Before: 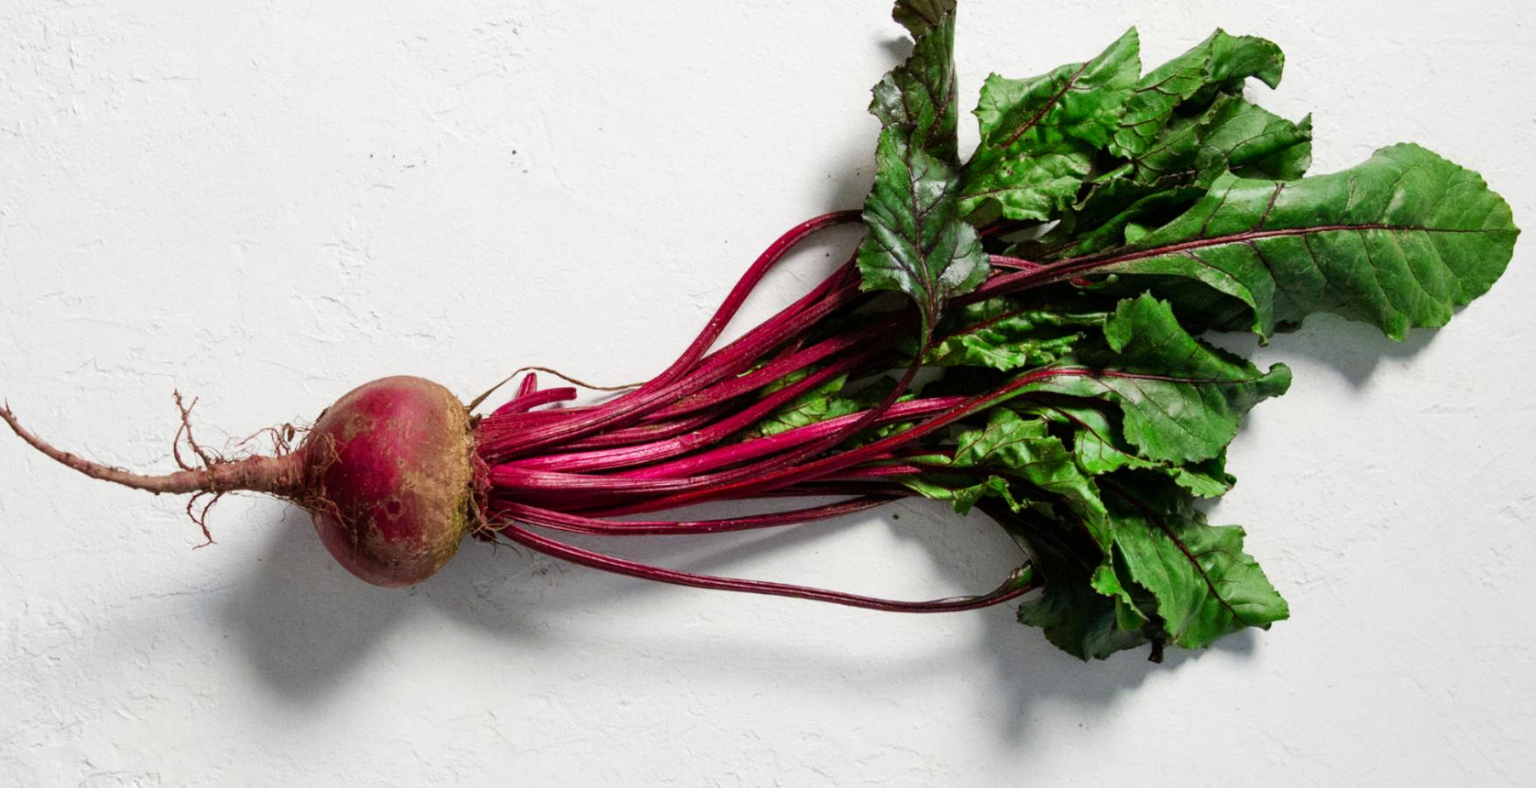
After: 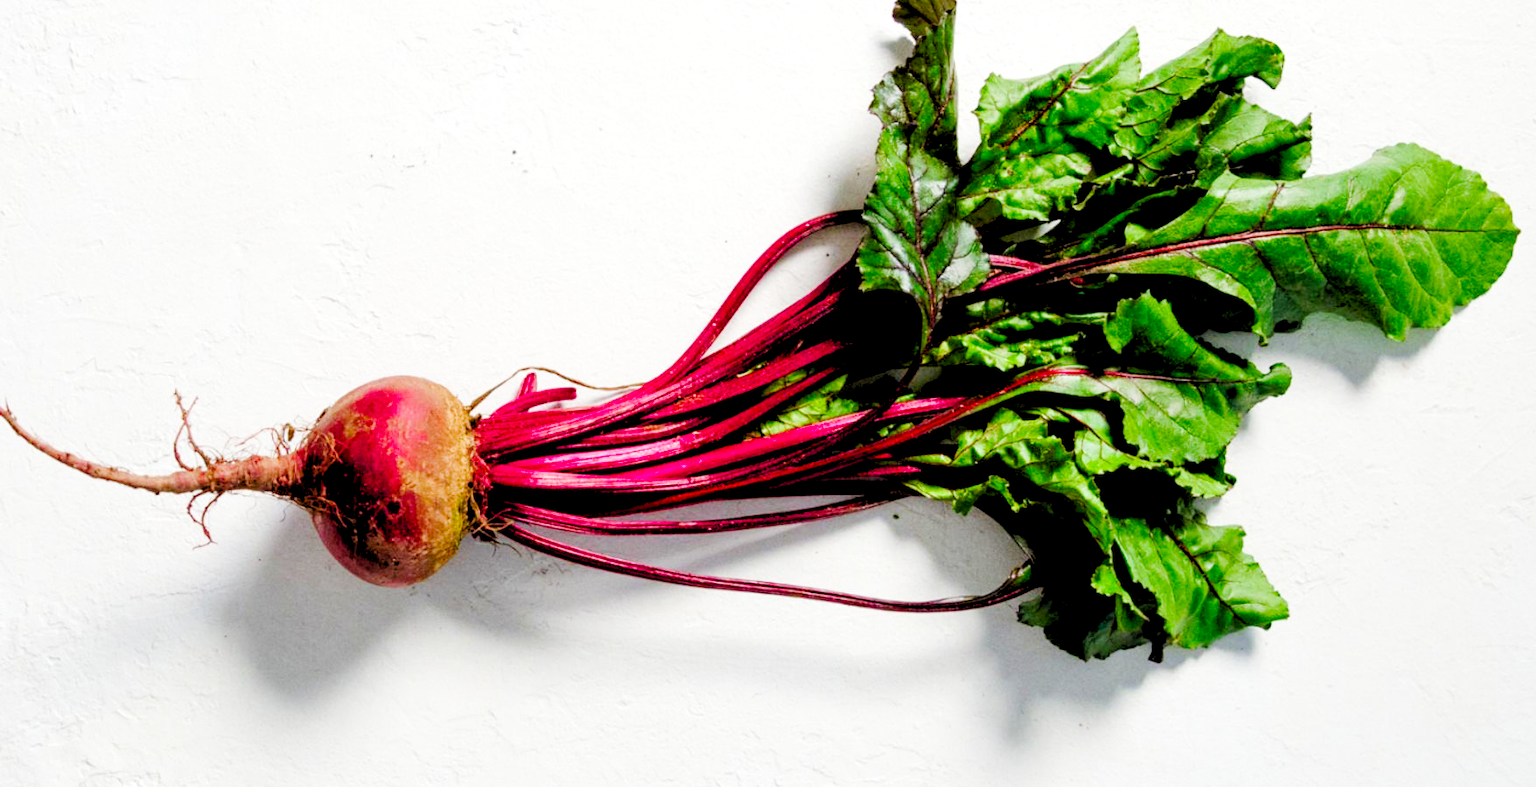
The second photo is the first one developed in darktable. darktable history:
tone curve: curves: ch0 [(0, 0) (0.003, 0.003) (0.011, 0.014) (0.025, 0.031) (0.044, 0.055) (0.069, 0.086) (0.1, 0.124) (0.136, 0.168) (0.177, 0.22) (0.224, 0.278) (0.277, 0.344) (0.335, 0.426) (0.399, 0.515) (0.468, 0.597) (0.543, 0.672) (0.623, 0.746) (0.709, 0.815) (0.801, 0.881) (0.898, 0.939) (1, 1)], preserve colors none
color balance rgb: perceptual saturation grading › global saturation 35%, perceptual saturation grading › highlights -30%, perceptual saturation grading › shadows 35%, perceptual brilliance grading › global brilliance 3%, perceptual brilliance grading › highlights -3%, perceptual brilliance grading › shadows 3%
rgb levels: levels [[0.013, 0.434, 0.89], [0, 0.5, 1], [0, 0.5, 1]]
